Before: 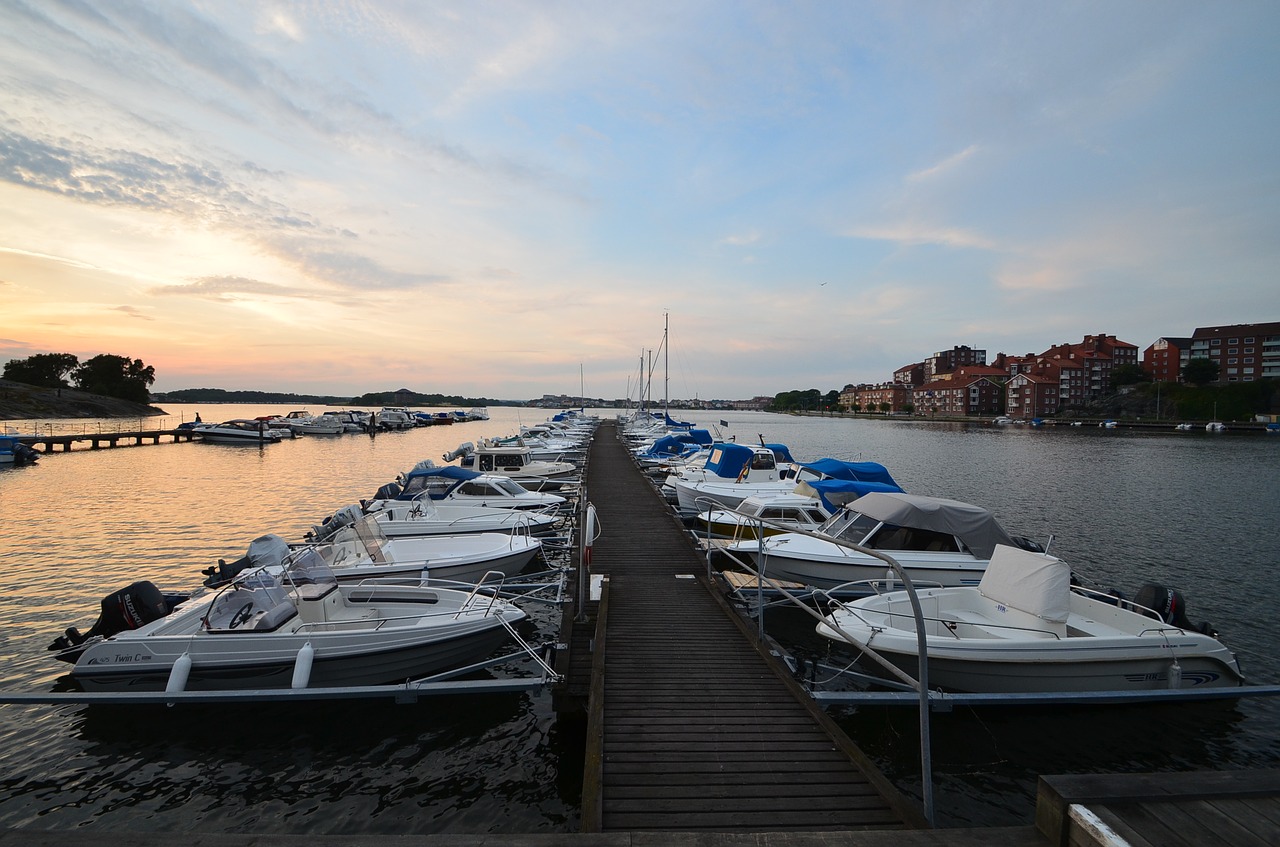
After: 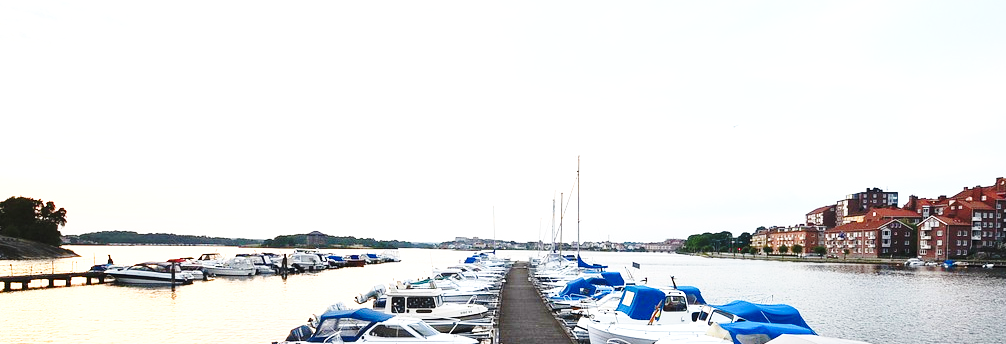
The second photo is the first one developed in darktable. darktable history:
exposure: black level correction 0, exposure 1.097 EV, compensate highlight preservation false
base curve: curves: ch0 [(0, 0) (0.032, 0.037) (0.105, 0.228) (0.435, 0.76) (0.856, 0.983) (1, 1)], preserve colors none
crop: left 6.942%, top 18.732%, right 14.456%, bottom 40.56%
